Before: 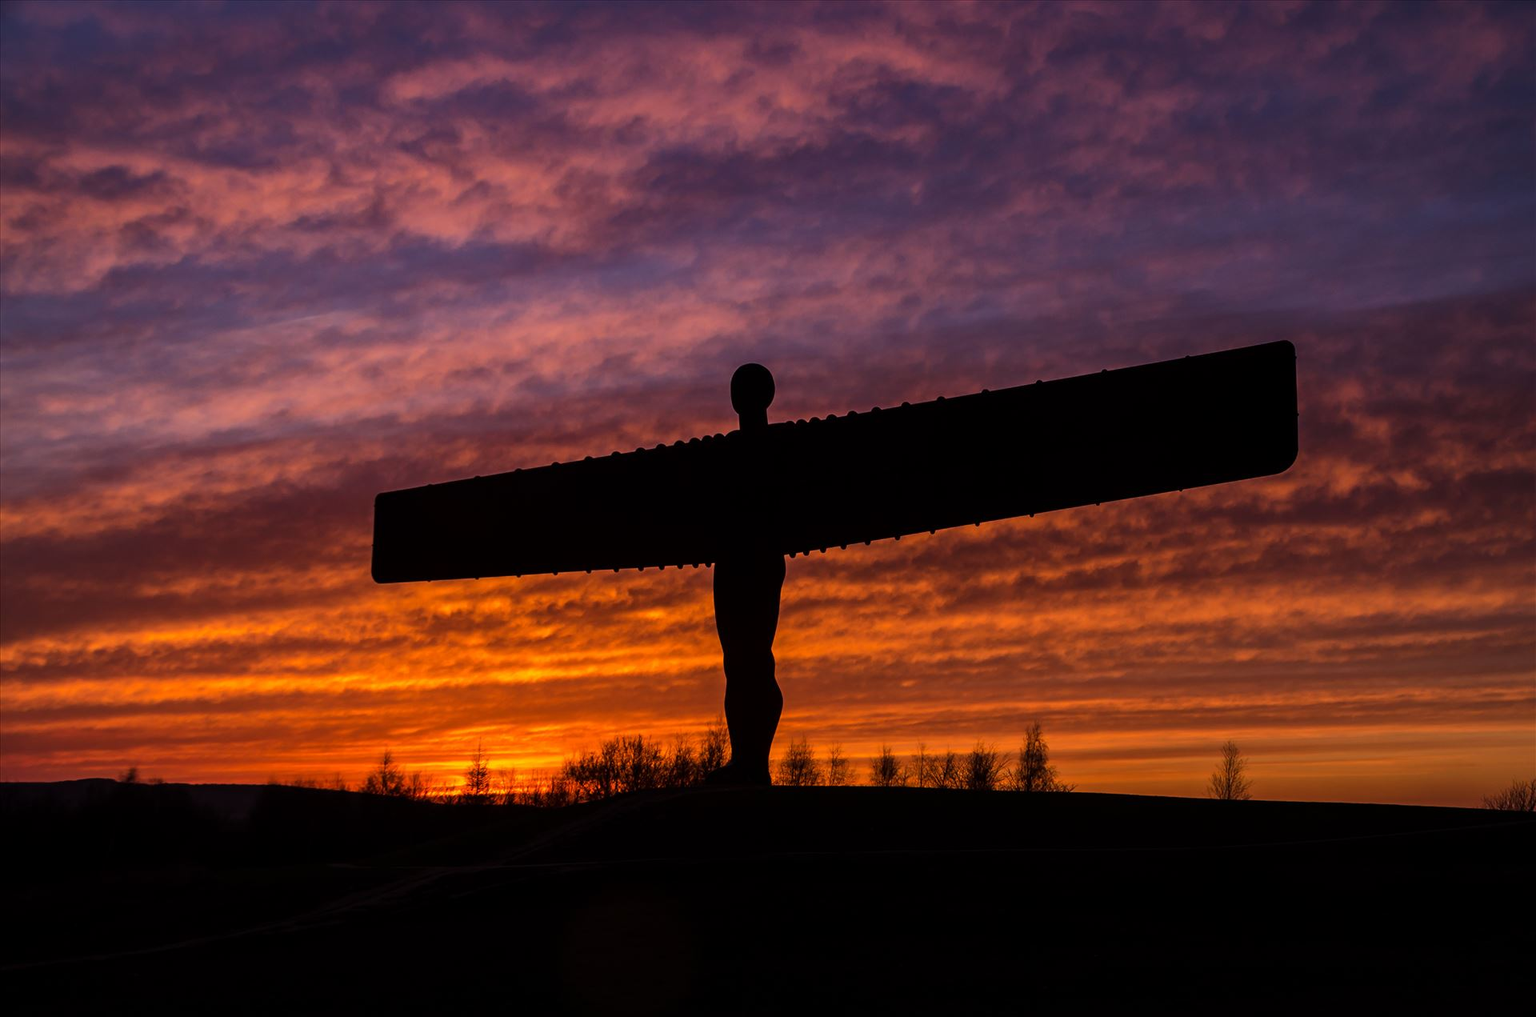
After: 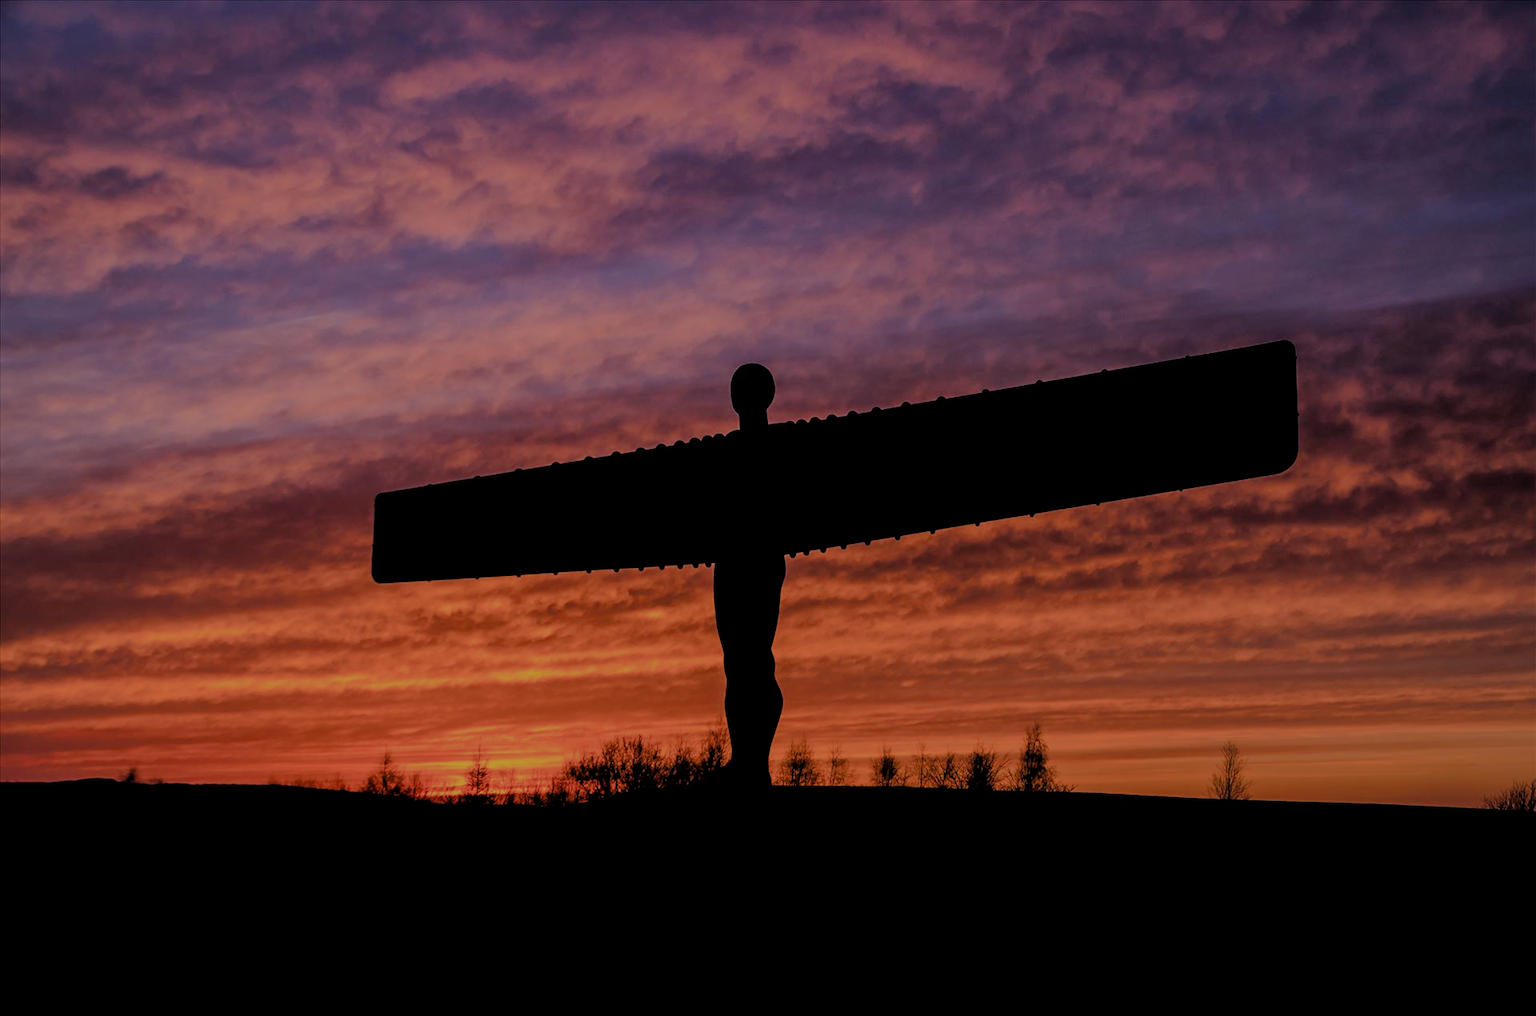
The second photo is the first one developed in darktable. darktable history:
filmic rgb: black relative exposure -4.42 EV, white relative exposure 6.58 EV, hardness 1.85, contrast 0.5
